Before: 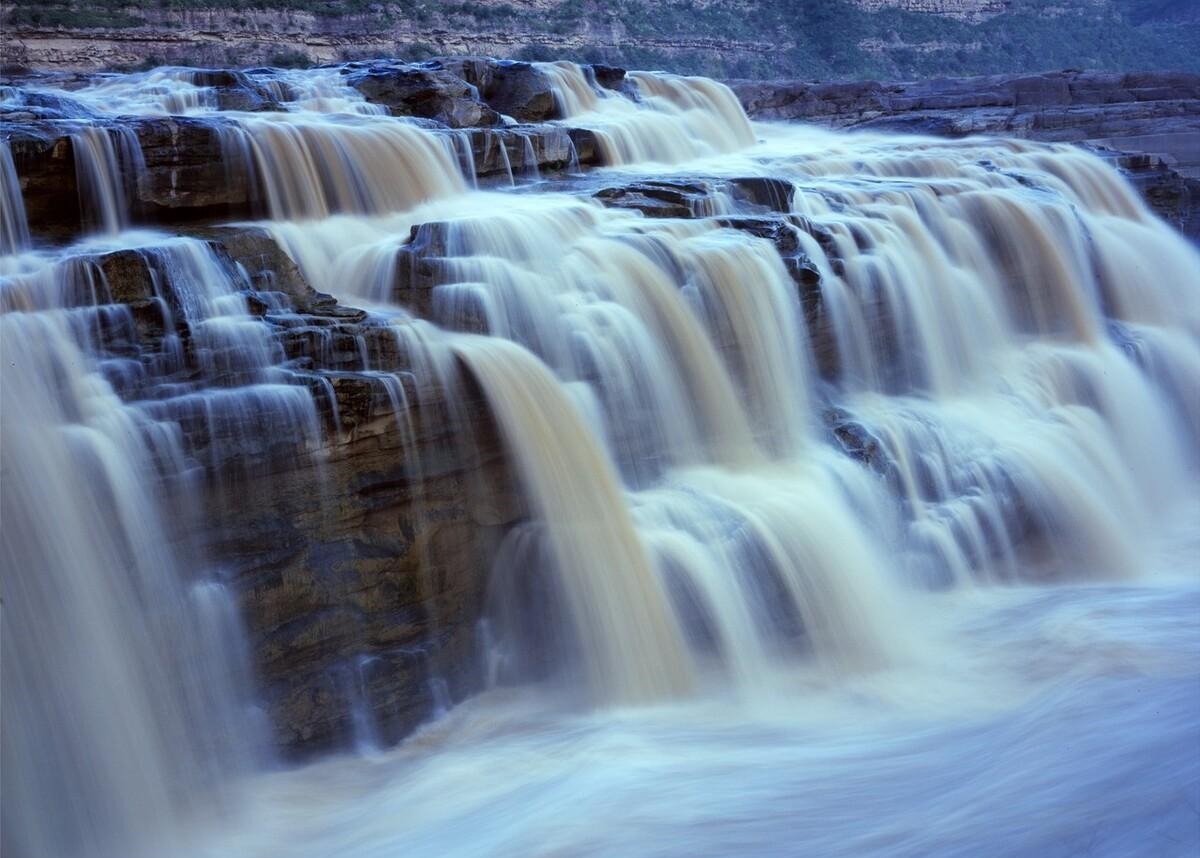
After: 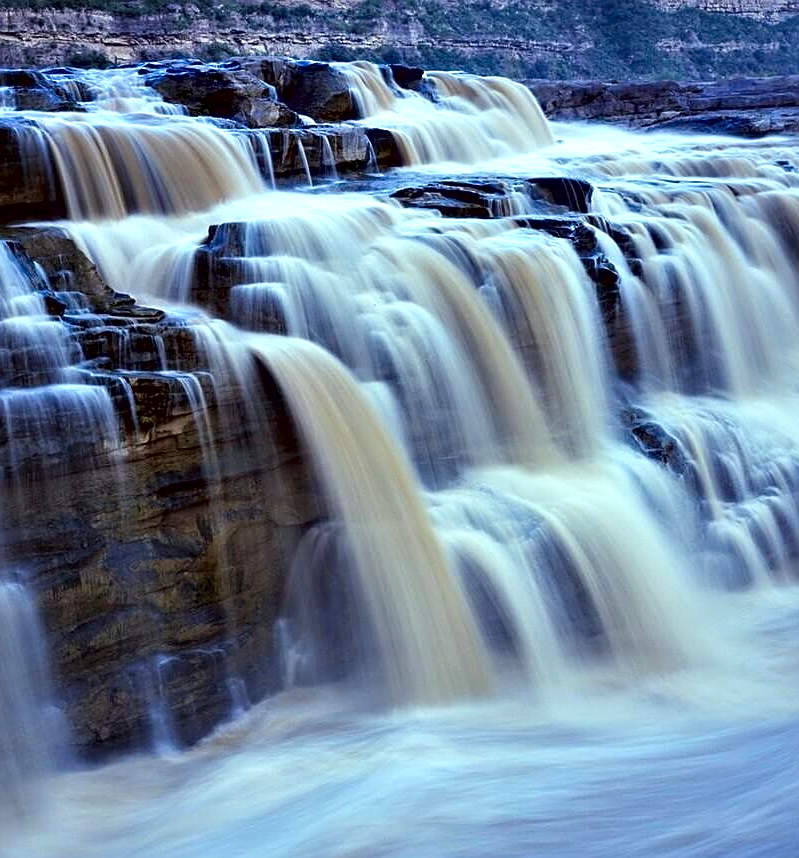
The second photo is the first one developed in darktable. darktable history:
crop: left 16.898%, right 16.477%
contrast brightness saturation: contrast 0.037, saturation 0.16
sharpen: on, module defaults
contrast equalizer: y [[0.6 ×6], [0.55 ×6], [0 ×6], [0 ×6], [0 ×6]]
